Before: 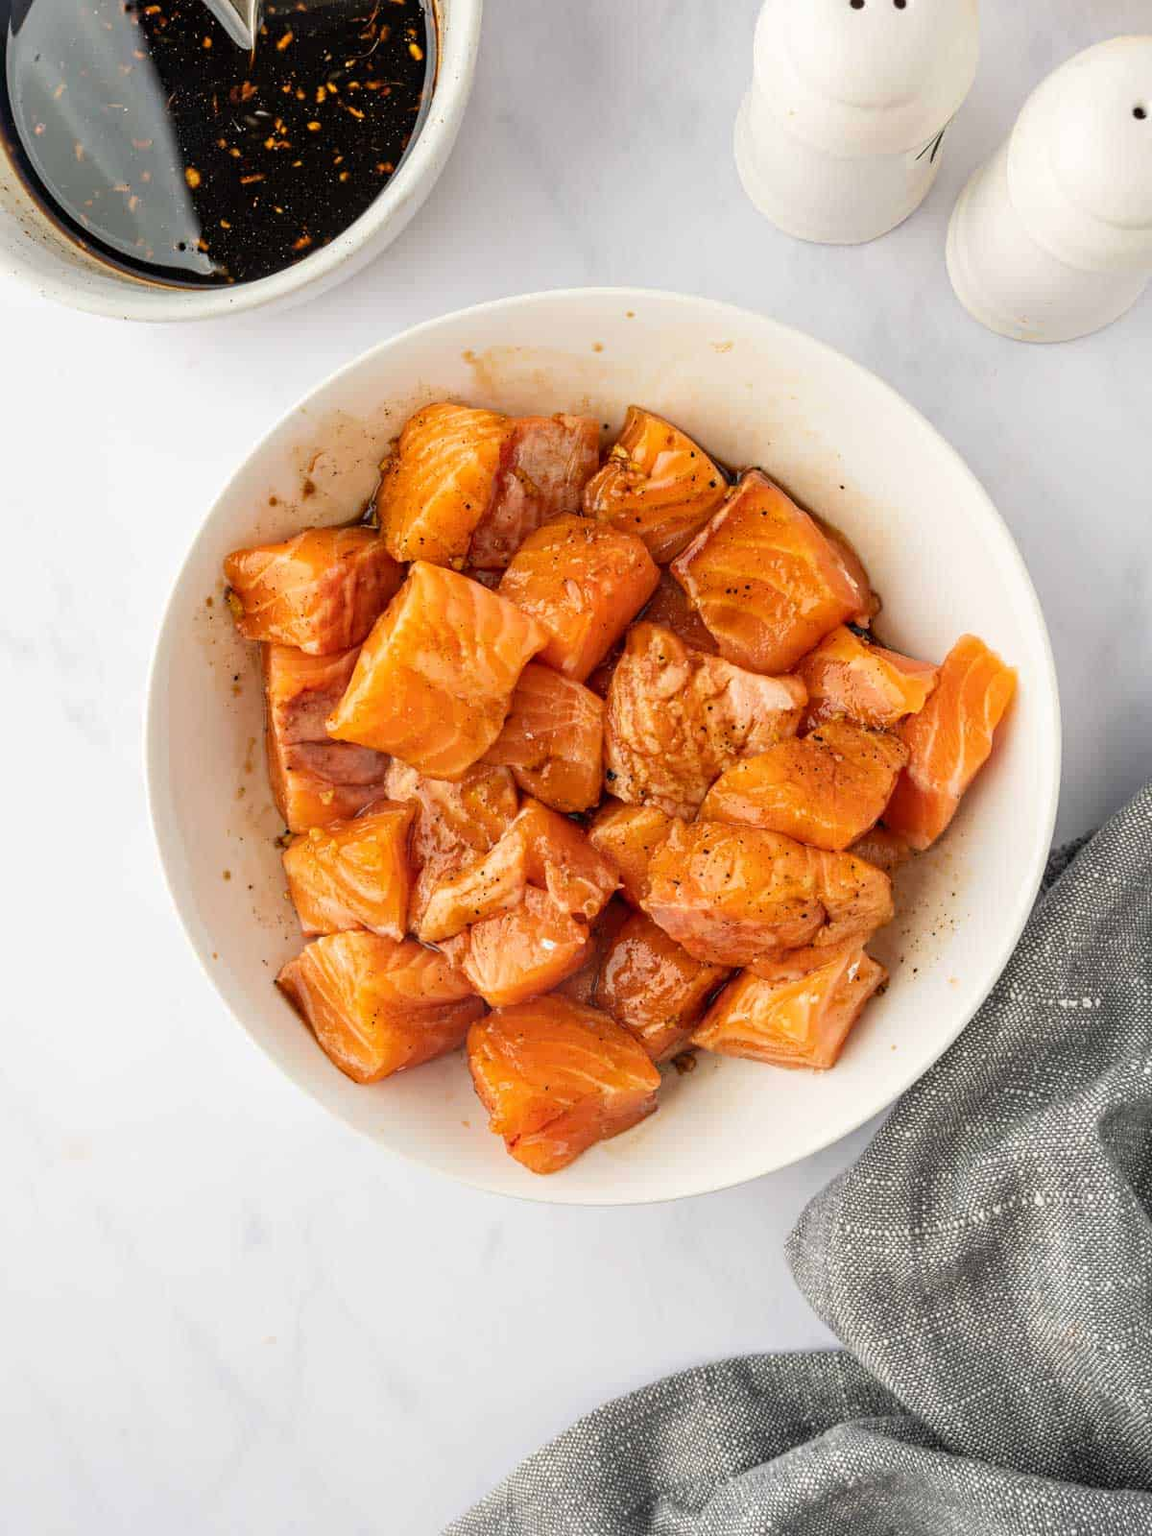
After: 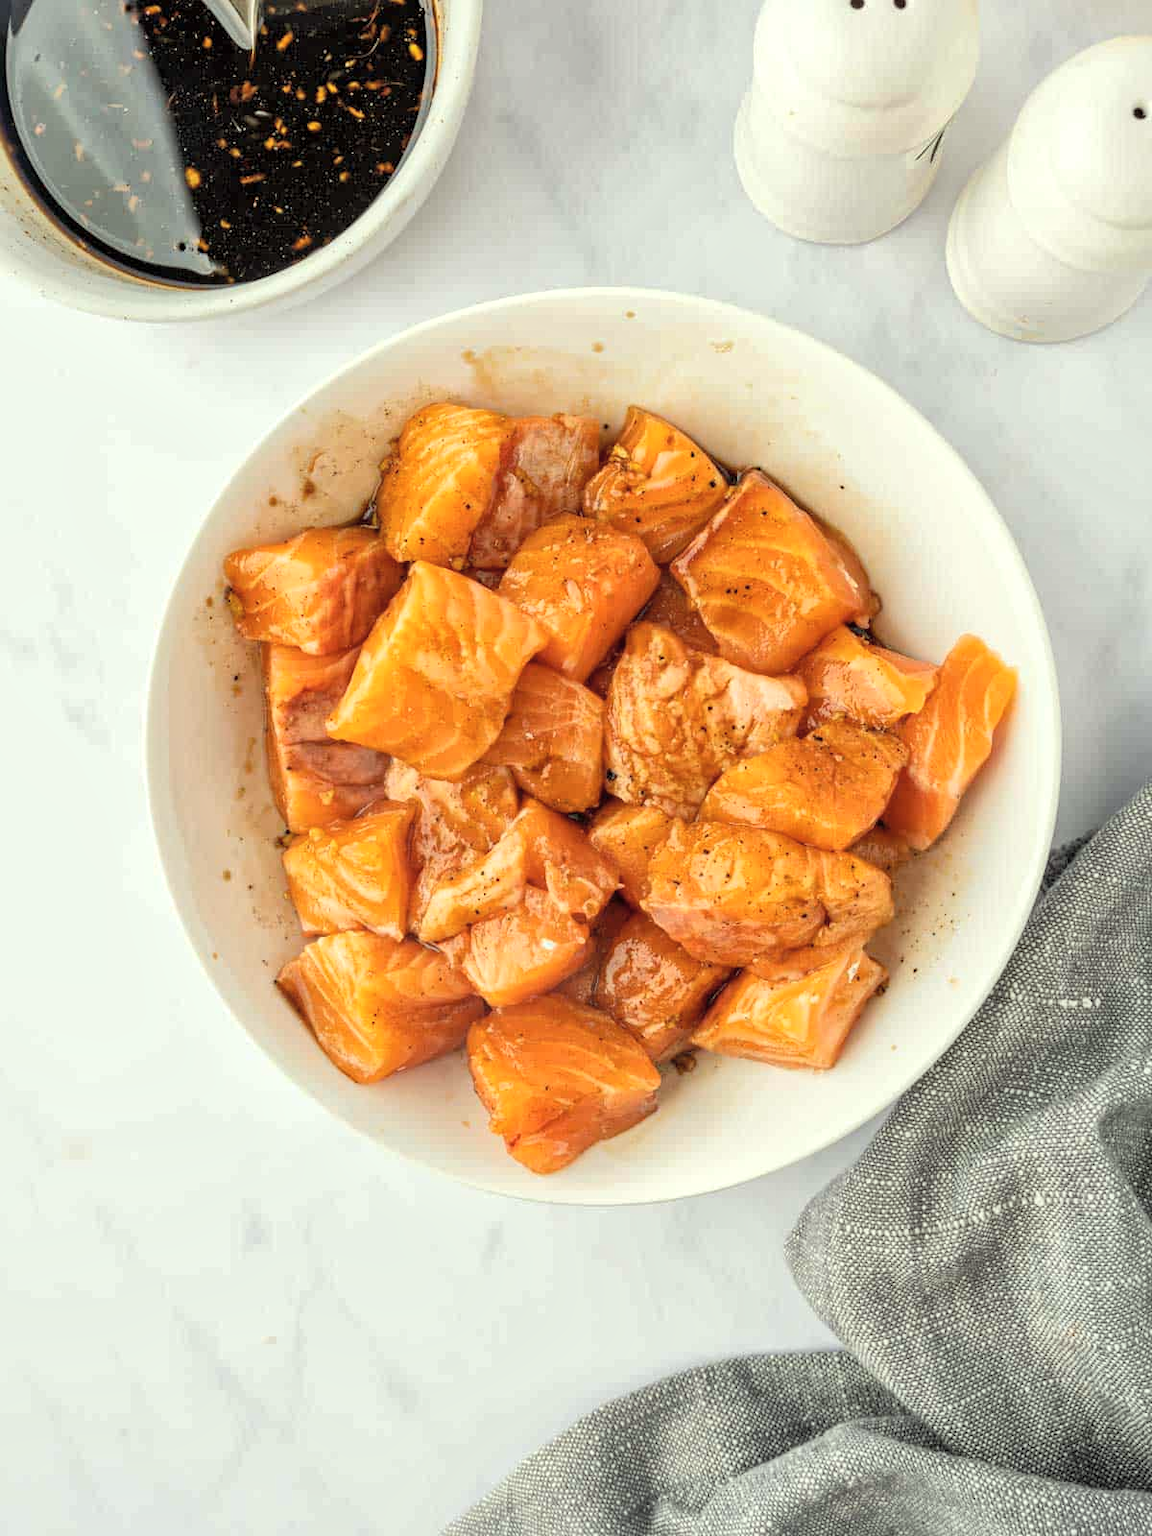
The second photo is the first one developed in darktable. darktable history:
global tonemap: drago (1, 100), detail 1
color correction: highlights a* -4.73, highlights b* 5.06, saturation 0.97
